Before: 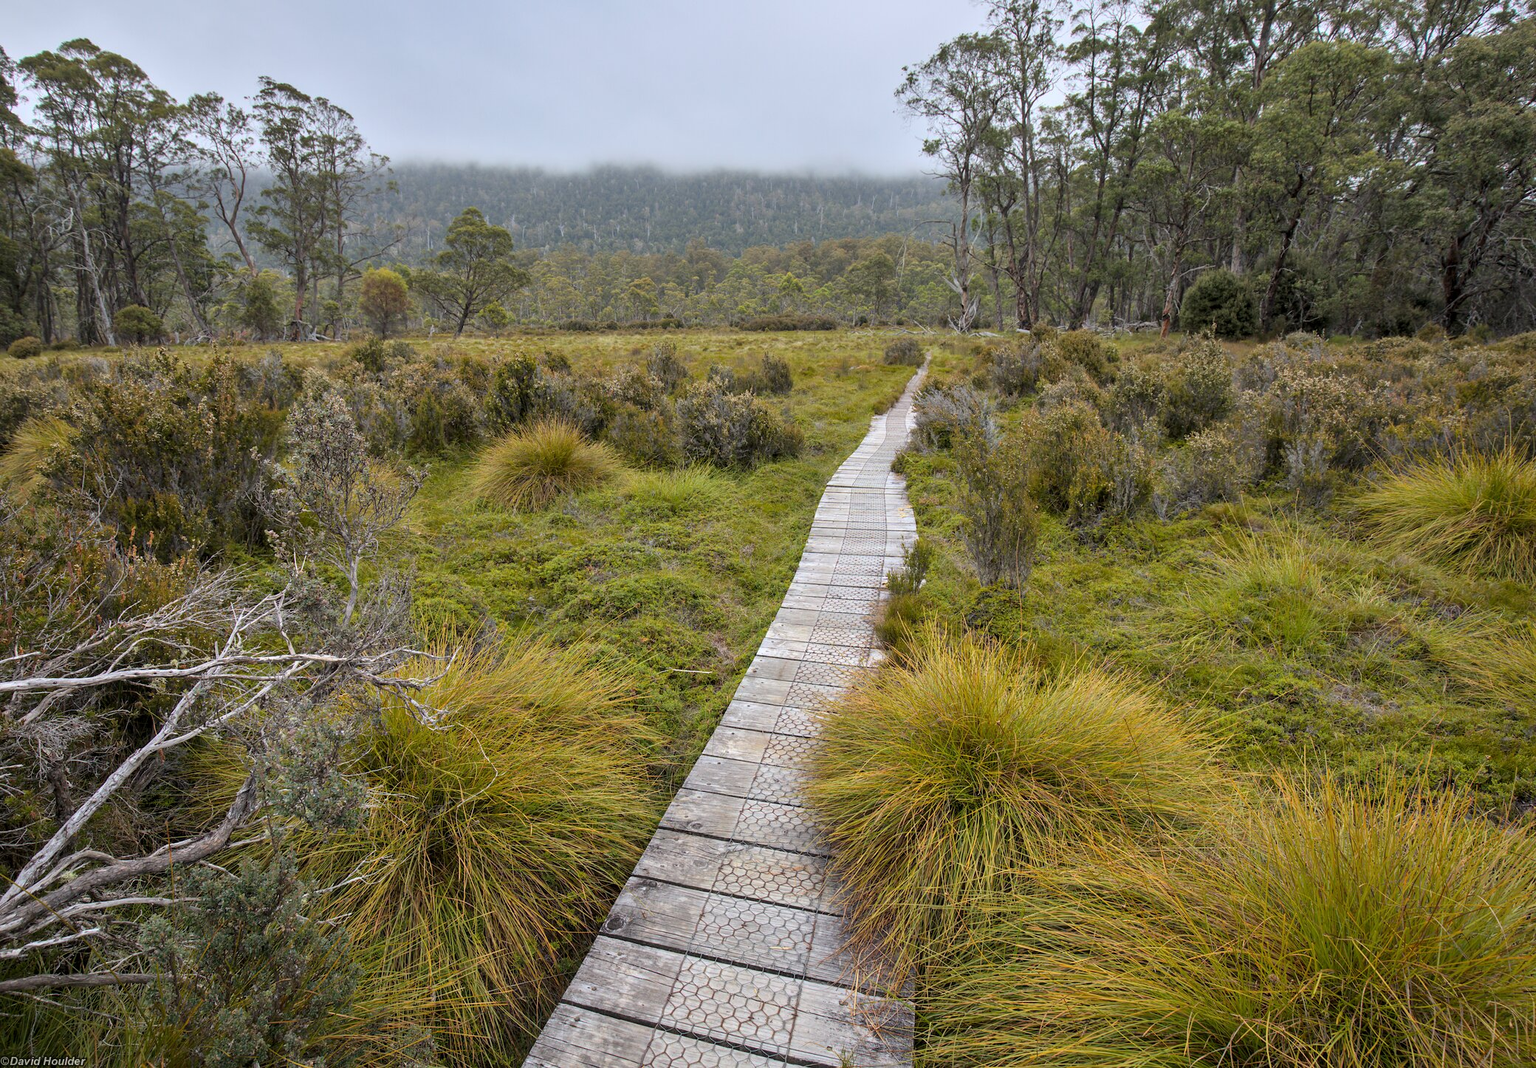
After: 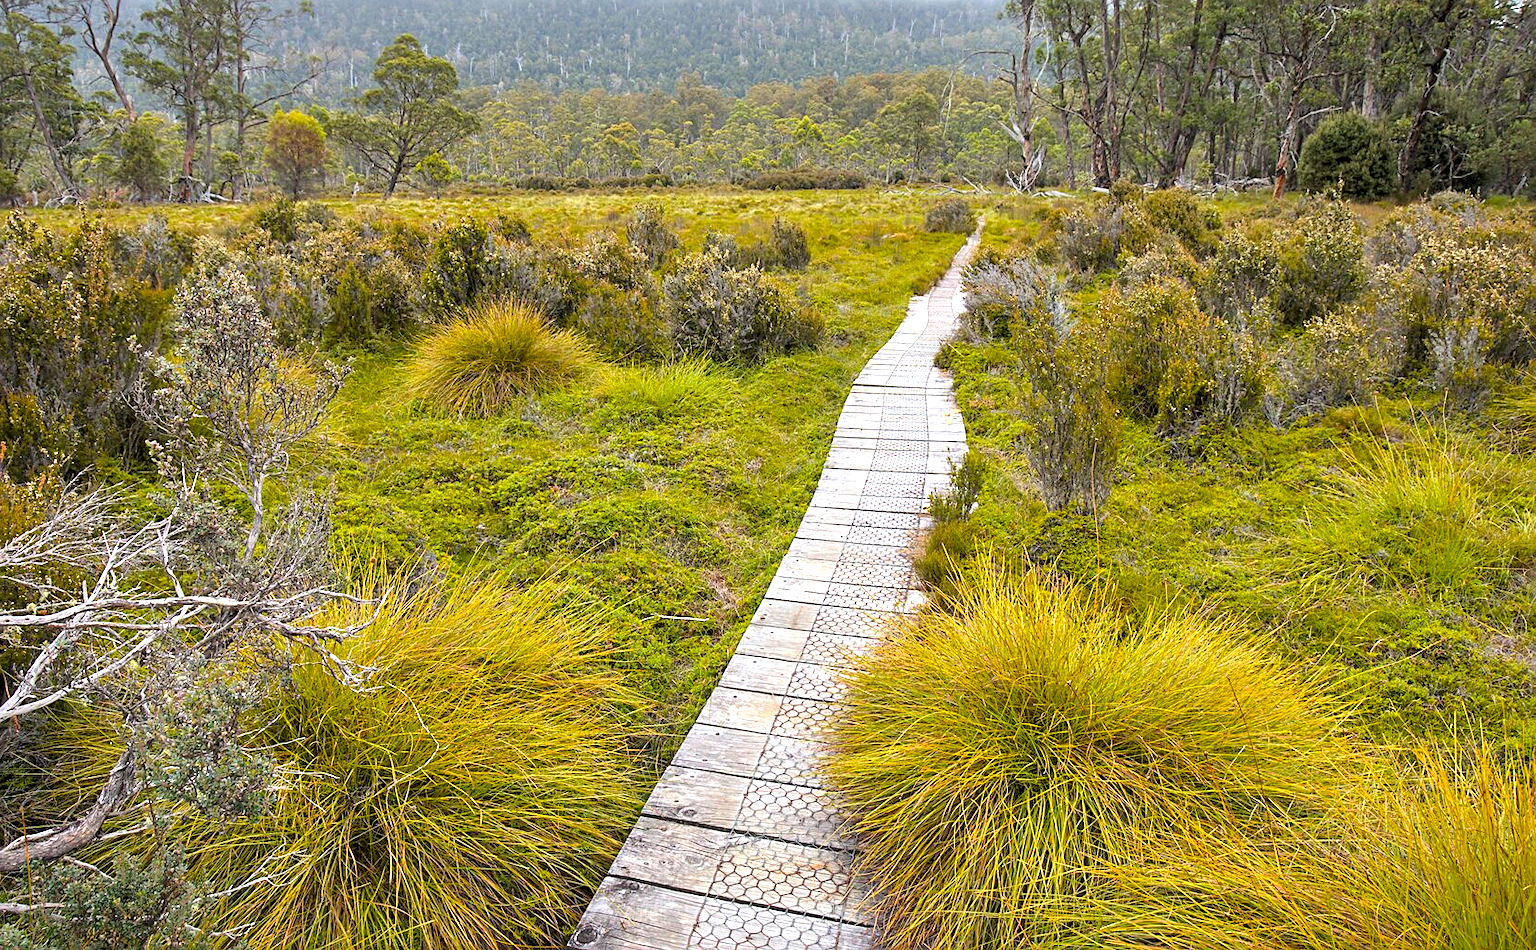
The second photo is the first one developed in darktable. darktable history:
color balance rgb: perceptual saturation grading › global saturation 25%, global vibrance 20%
exposure: exposure 0.766 EV, compensate highlight preservation false
crop: left 9.712%, top 16.928%, right 10.845%, bottom 12.332%
sharpen: on, module defaults
